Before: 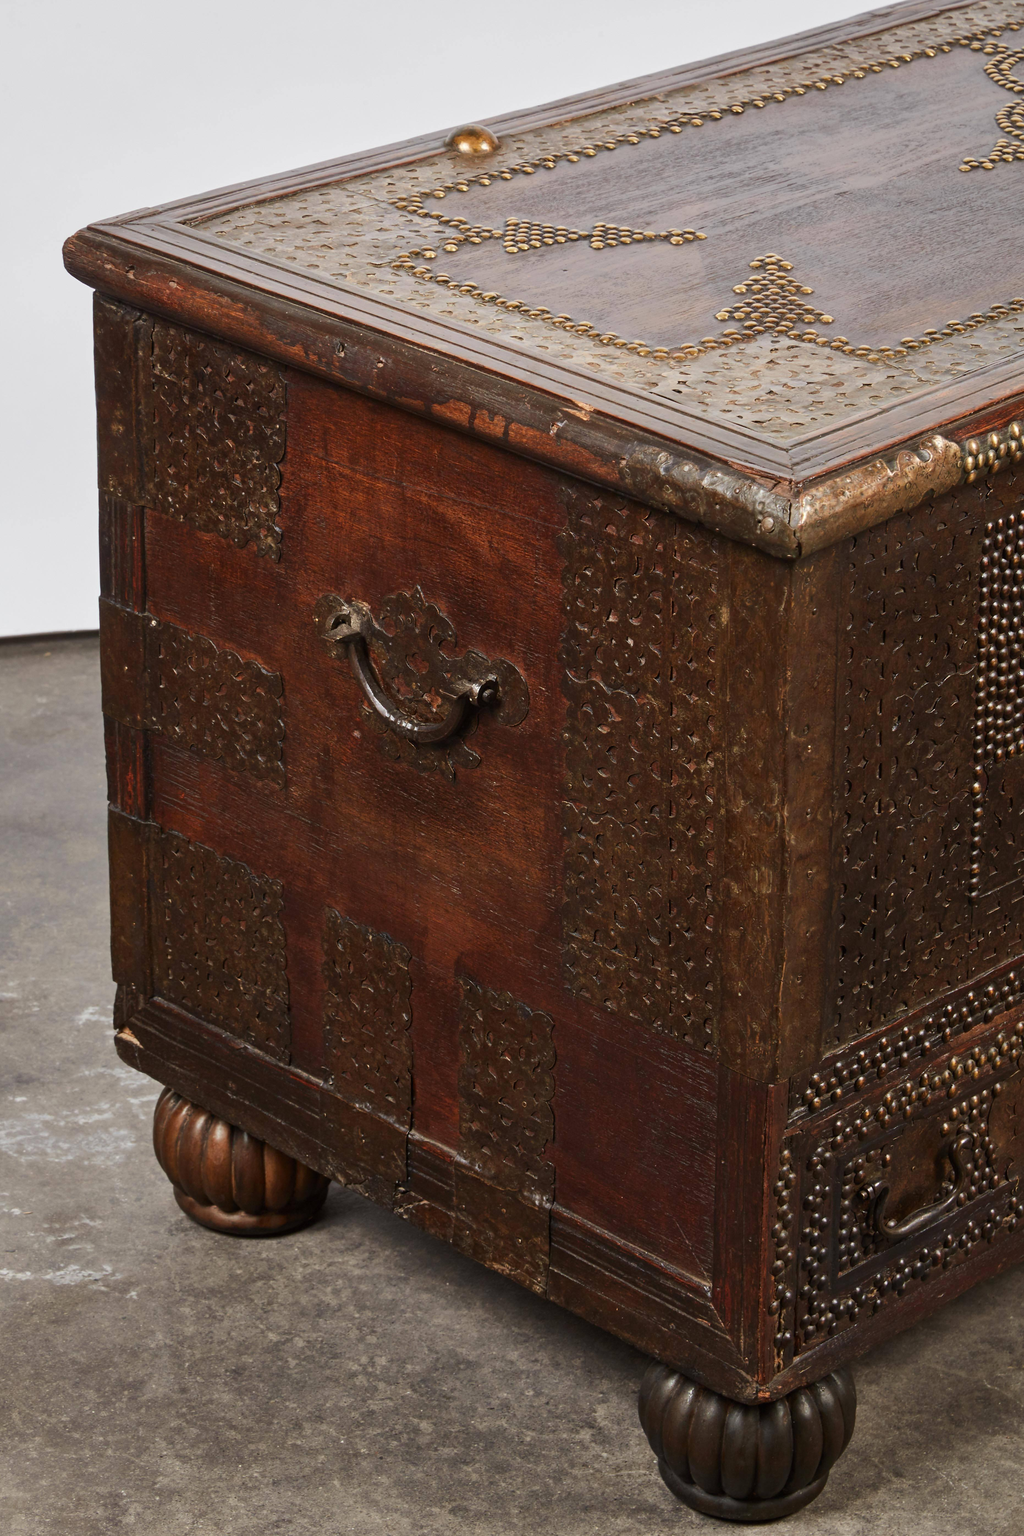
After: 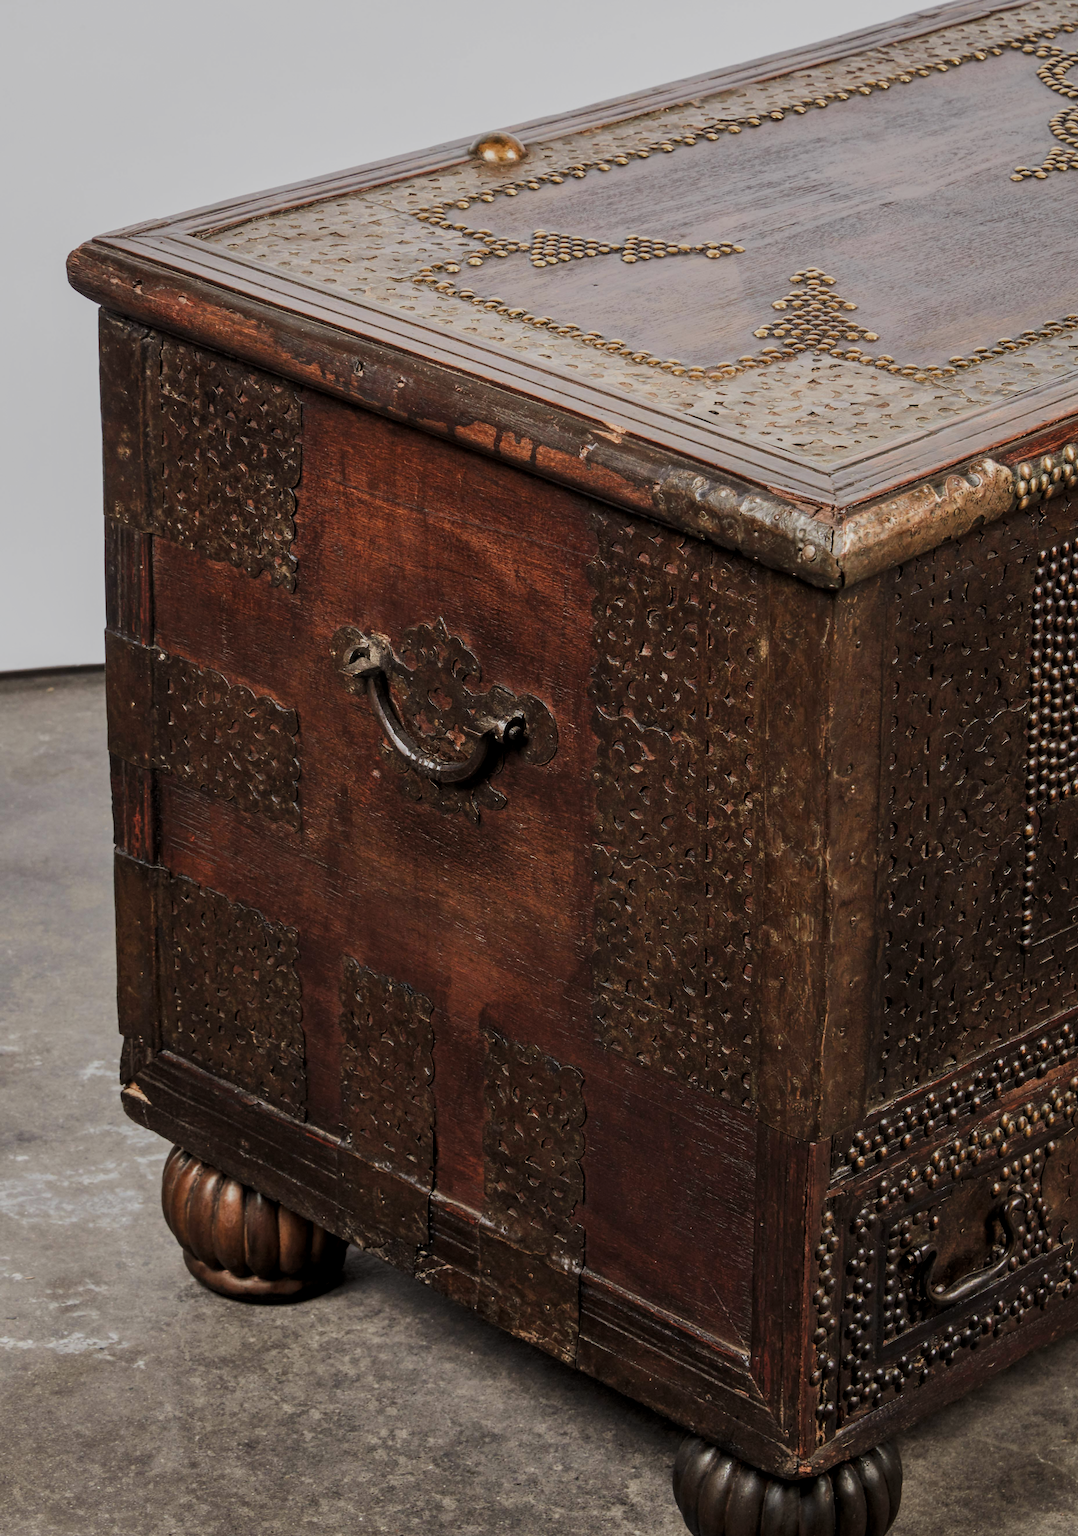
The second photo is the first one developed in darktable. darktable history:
filmic rgb: black relative exposure -7.65 EV, white relative exposure 4.56 EV, hardness 3.61, color science v5 (2021), contrast in shadows safe, contrast in highlights safe
local contrast: on, module defaults
crop and rotate: top 0.003%, bottom 5.051%
